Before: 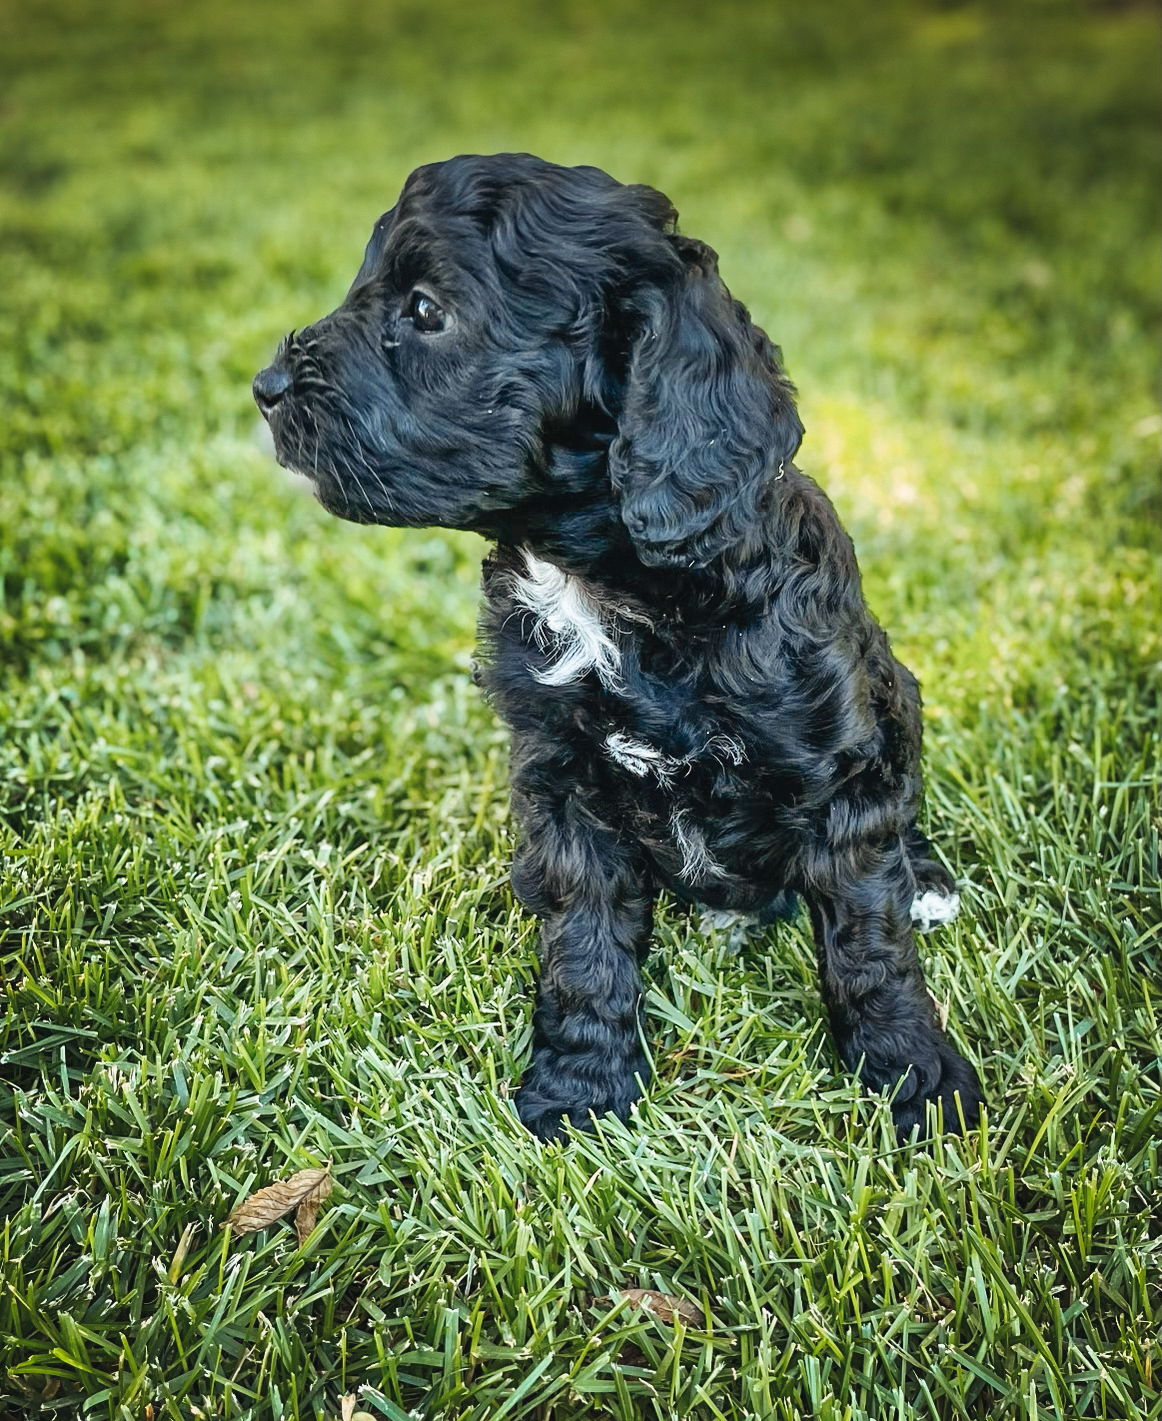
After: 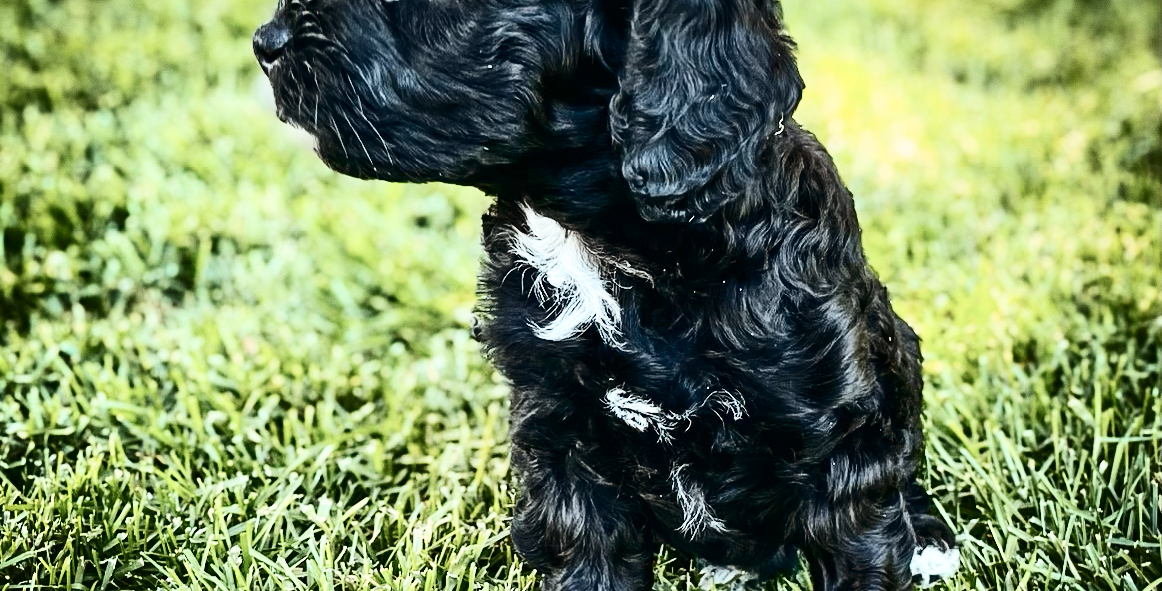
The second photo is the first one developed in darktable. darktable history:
crop and rotate: top 24.371%, bottom 33.979%
contrast brightness saturation: contrast 0.485, saturation -0.094
exposure: compensate highlight preservation false
